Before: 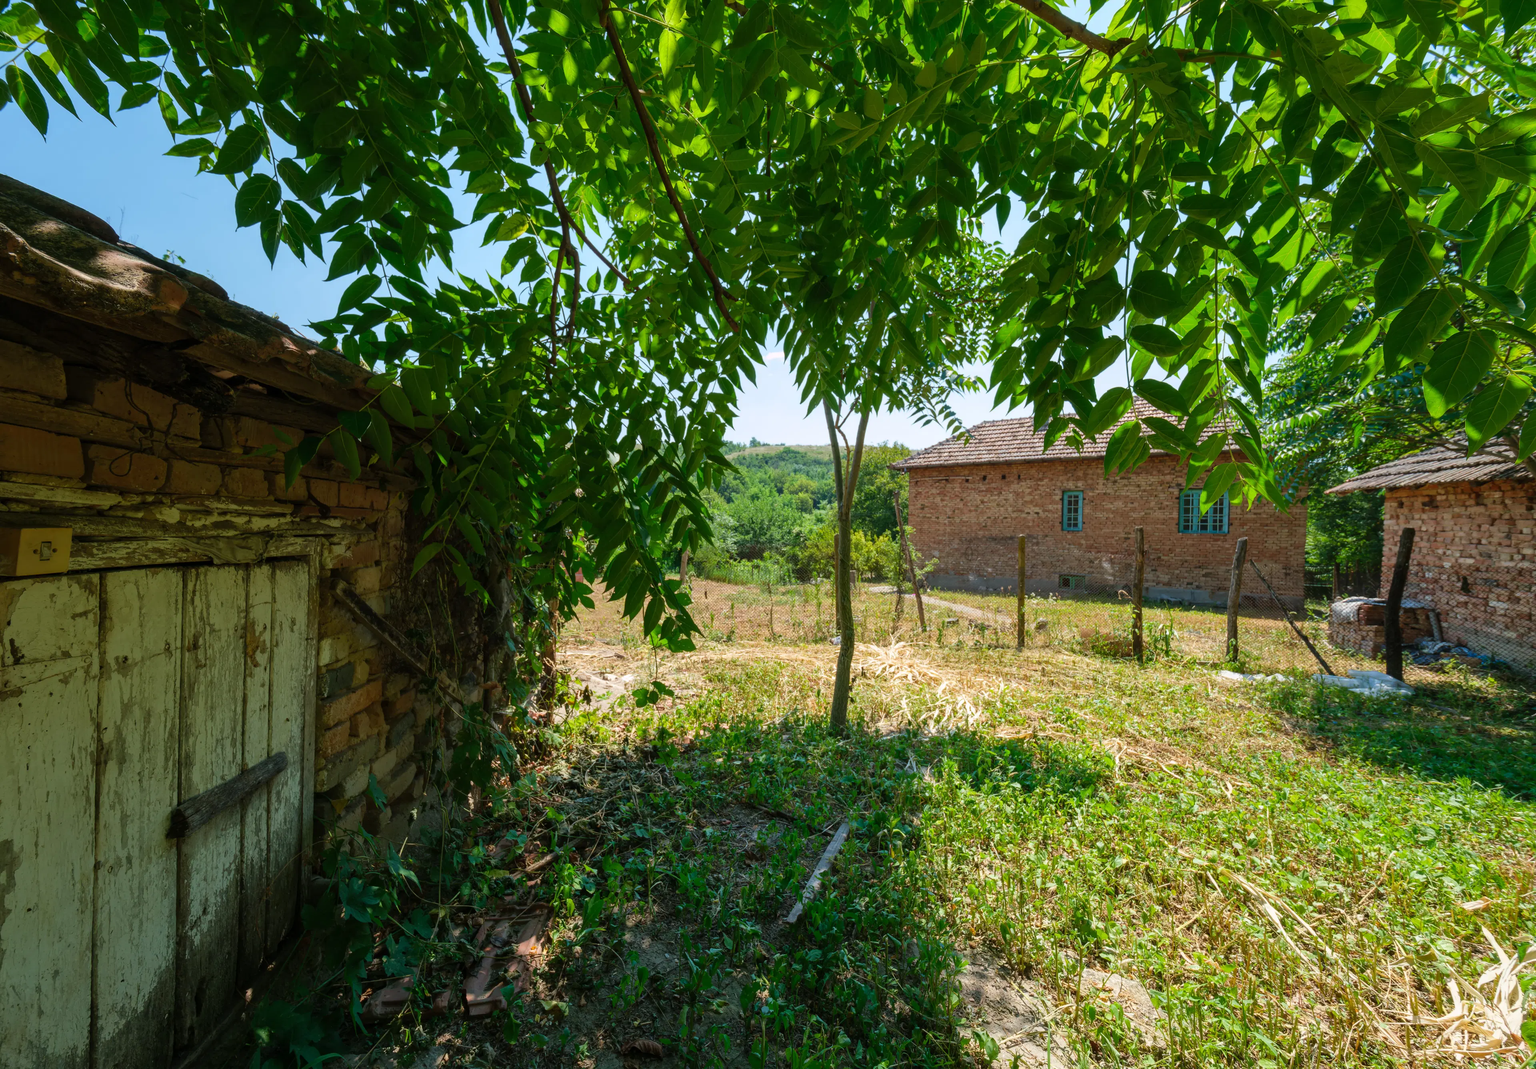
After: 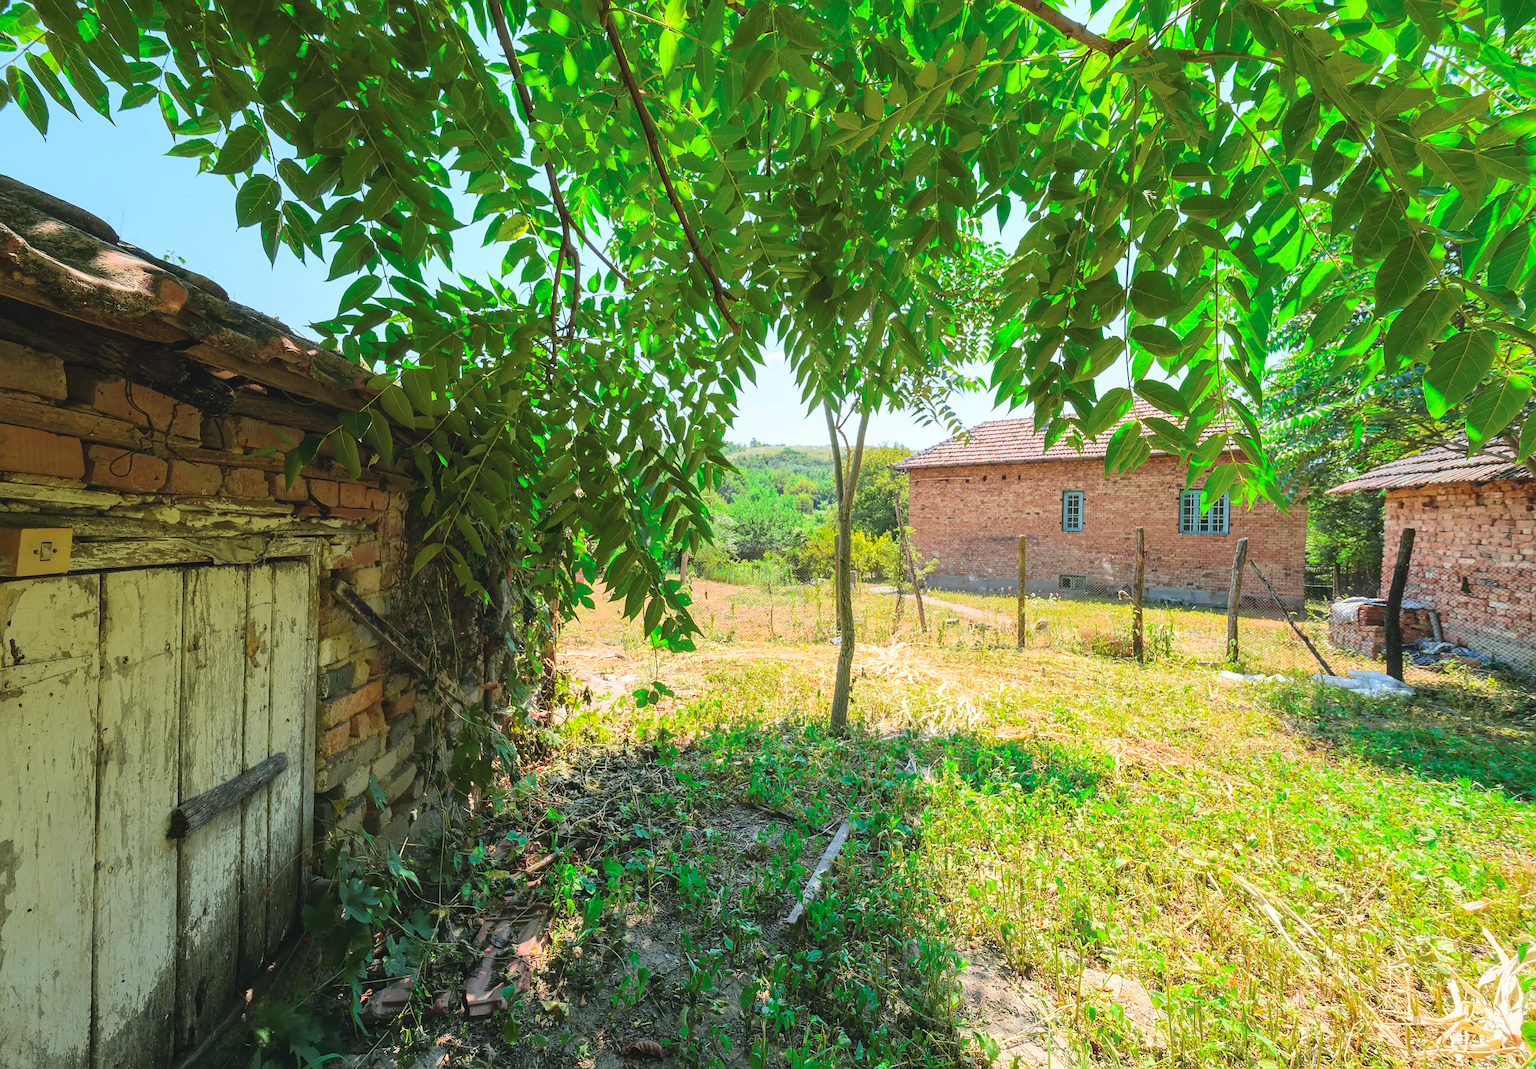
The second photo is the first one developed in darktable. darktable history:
tone curve: curves: ch0 [(0, 0) (0.049, 0.01) (0.154, 0.081) (0.491, 0.519) (0.748, 0.765) (1, 0.919)]; ch1 [(0, 0) (0.172, 0.123) (0.317, 0.272) (0.391, 0.424) (0.499, 0.497) (0.531, 0.541) (0.615, 0.608) (0.741, 0.783) (1, 1)]; ch2 [(0, 0) (0.411, 0.424) (0.483, 0.478) (0.546, 0.532) (0.652, 0.633) (1, 1)], color space Lab, independent channels, preserve colors none
exposure: black level correction 0.001, exposure 1.398 EV, compensate exposure bias true, compensate highlight preservation false
sharpen: on, module defaults
contrast brightness saturation: contrast -0.28
